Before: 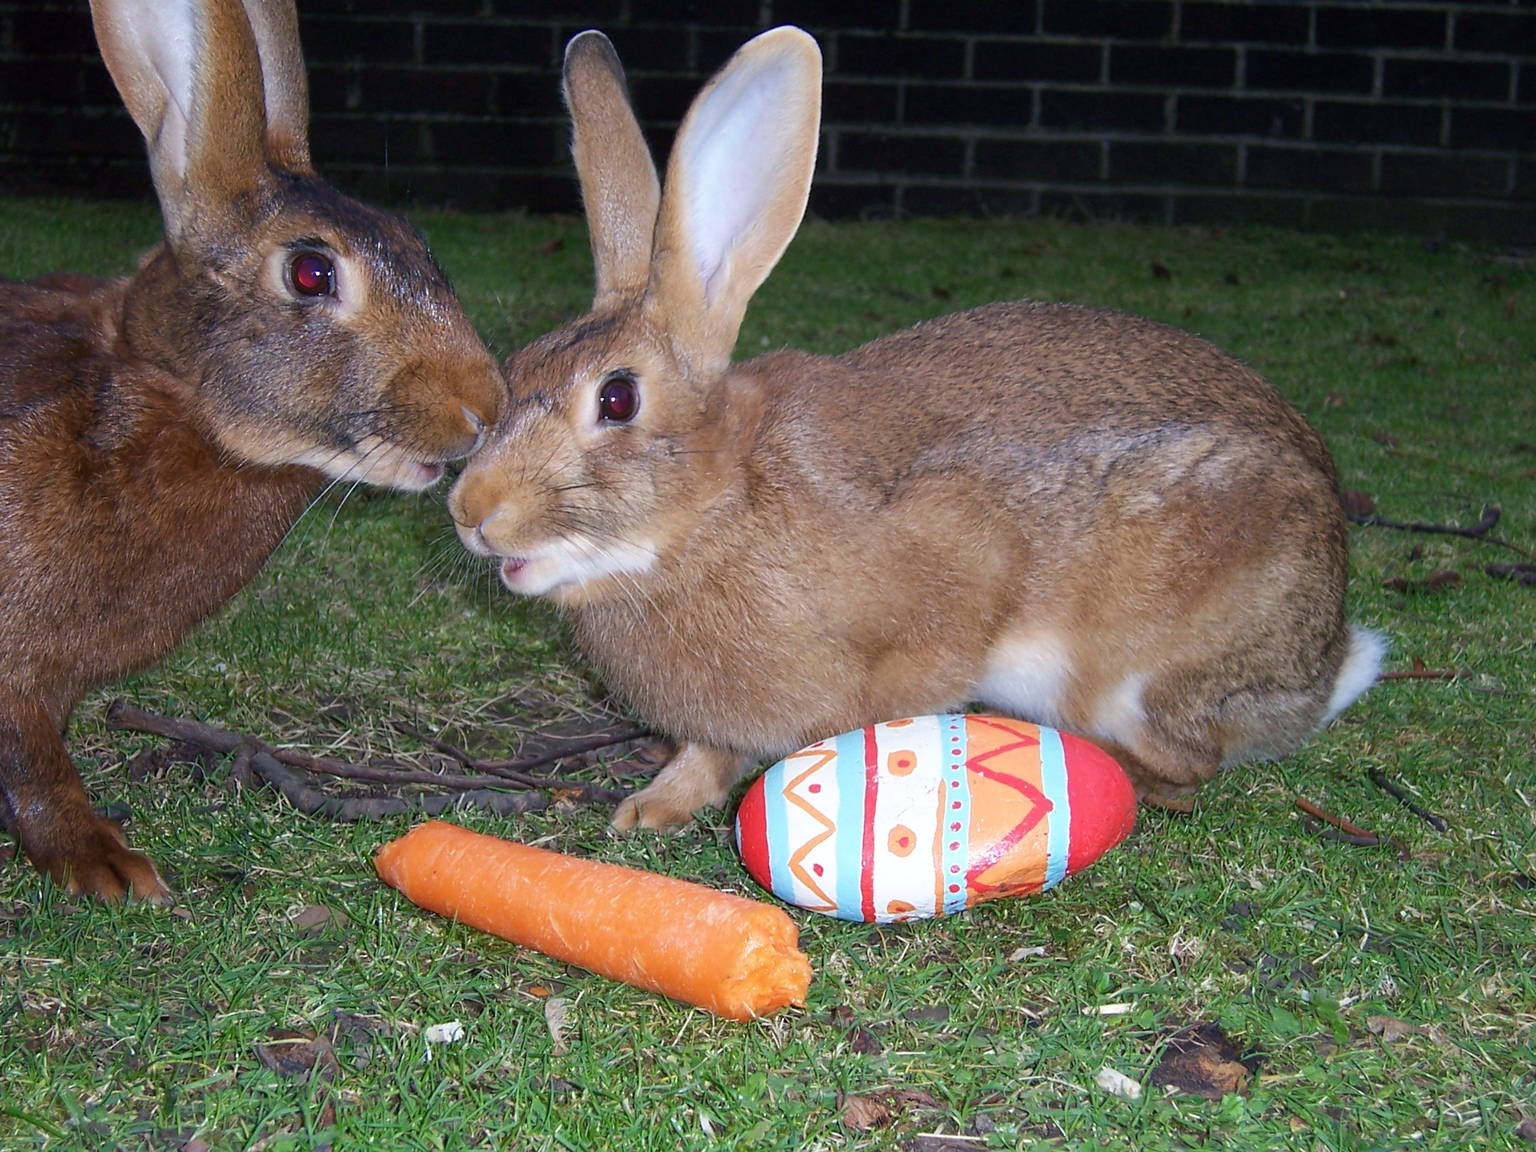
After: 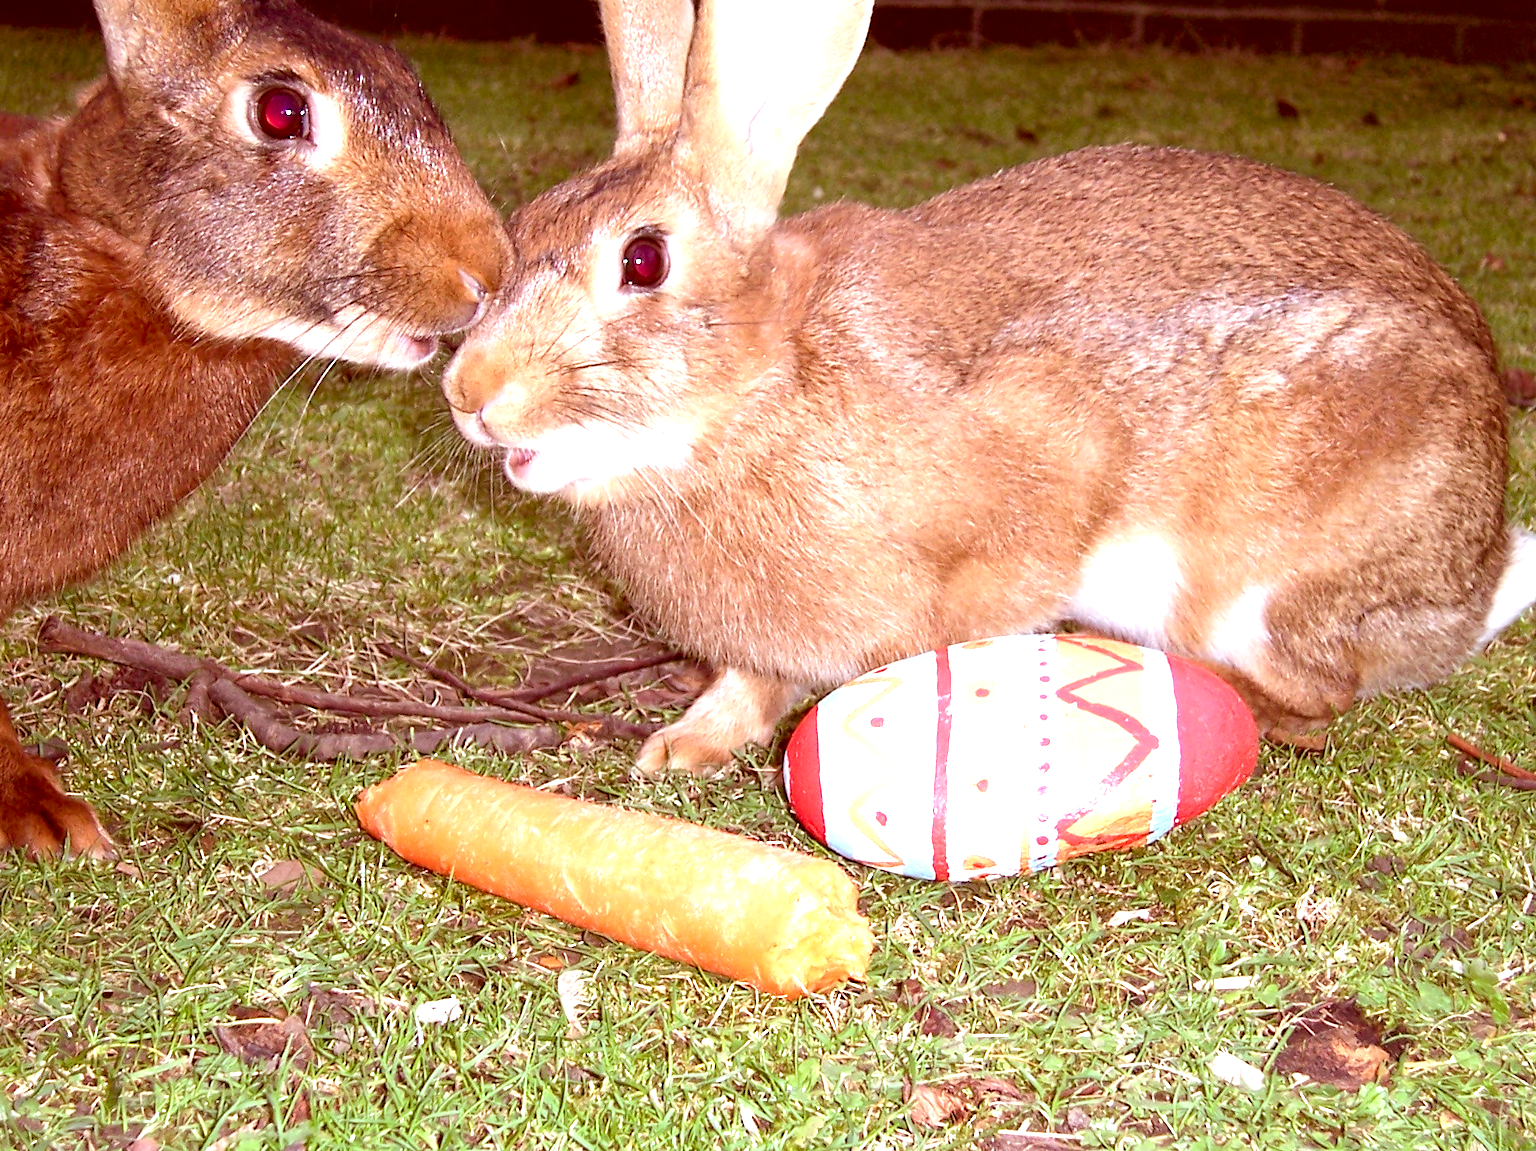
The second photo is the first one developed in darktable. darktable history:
levels: levels [0, 0.374, 0.749]
crop and rotate: left 4.842%, top 15.51%, right 10.668%
color correction: highlights a* 9.03, highlights b* 8.71, shadows a* 40, shadows b* 40, saturation 0.8
exposure: black level correction 0.003, exposure 0.383 EV, compensate highlight preservation false
